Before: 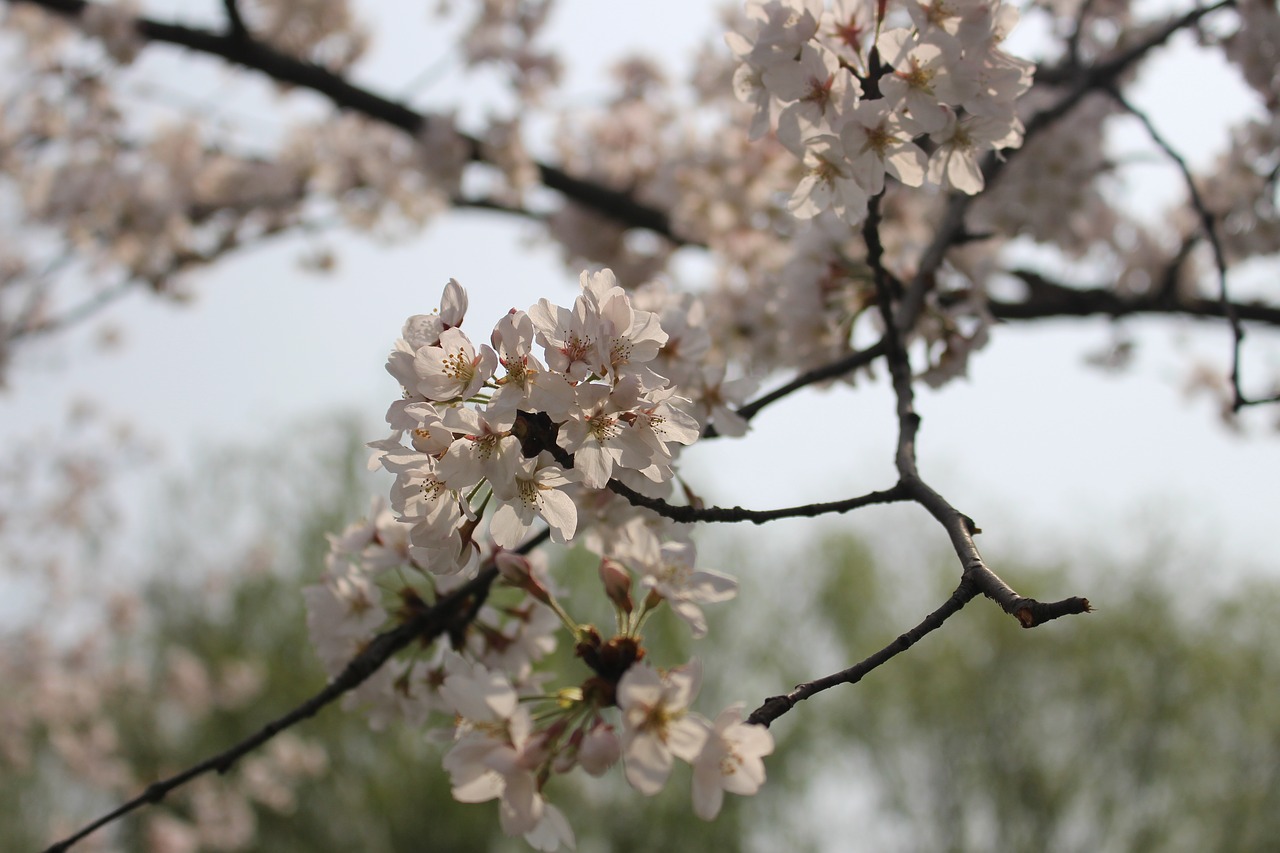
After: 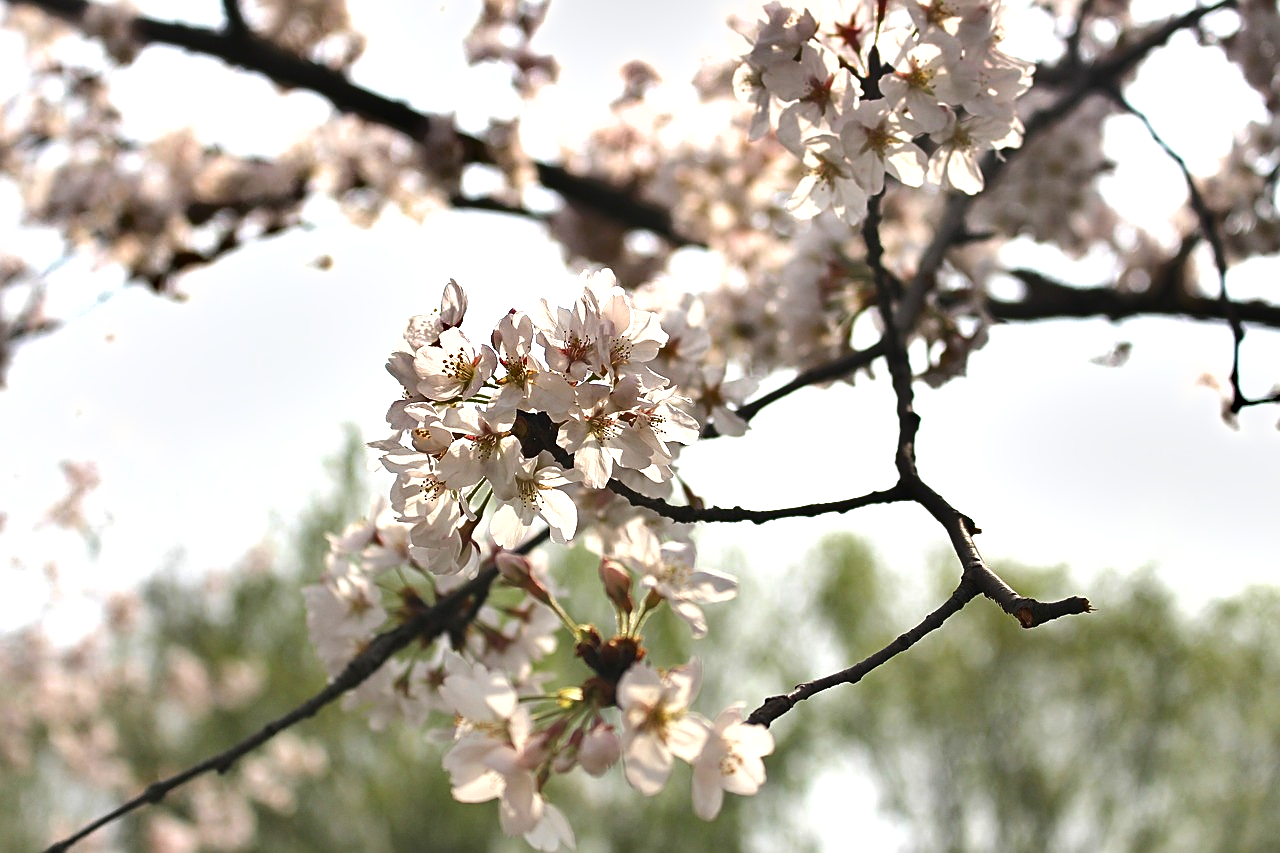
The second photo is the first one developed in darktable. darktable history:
exposure: black level correction 0, exposure 1.2 EV, compensate exposure bias true, compensate highlight preservation false
shadows and highlights: low approximation 0.01, soften with gaussian
sharpen: on, module defaults
